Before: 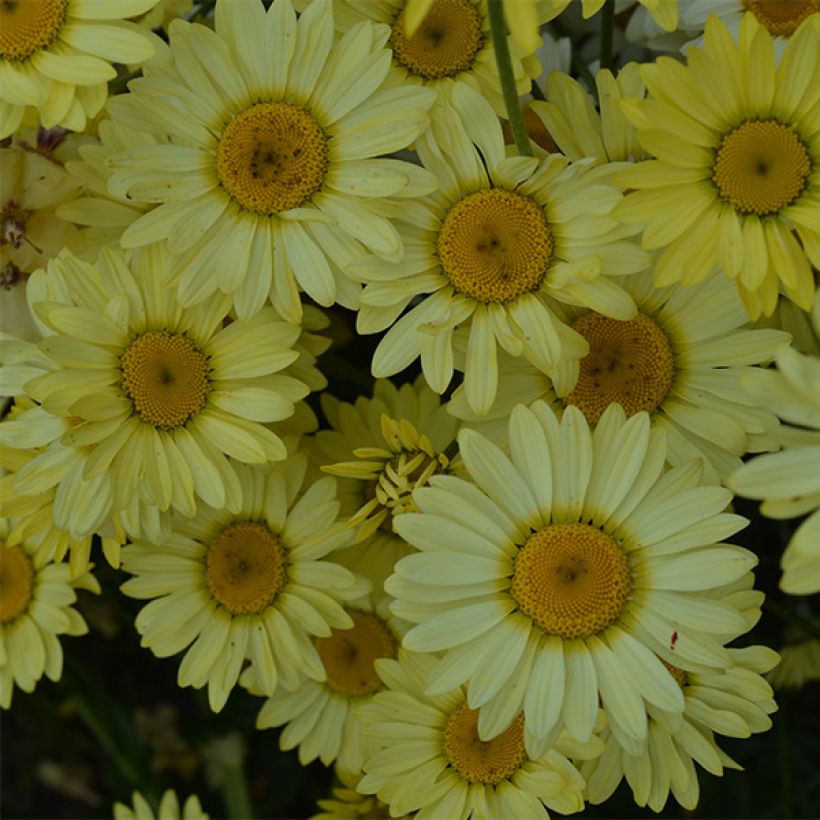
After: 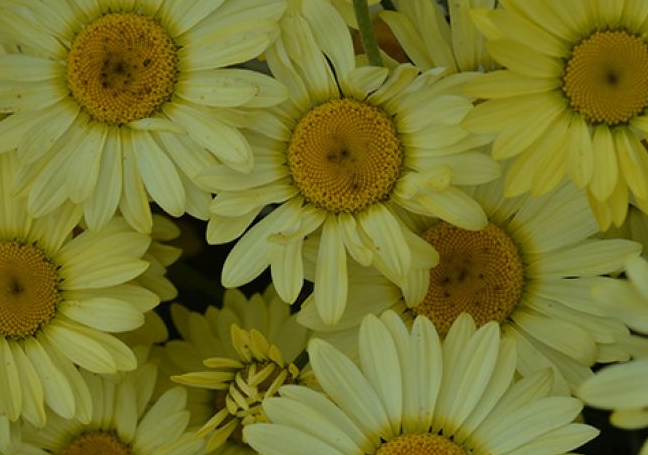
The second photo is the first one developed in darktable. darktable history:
crop: left 18.395%, top 11.073%, right 2.549%, bottom 33.368%
